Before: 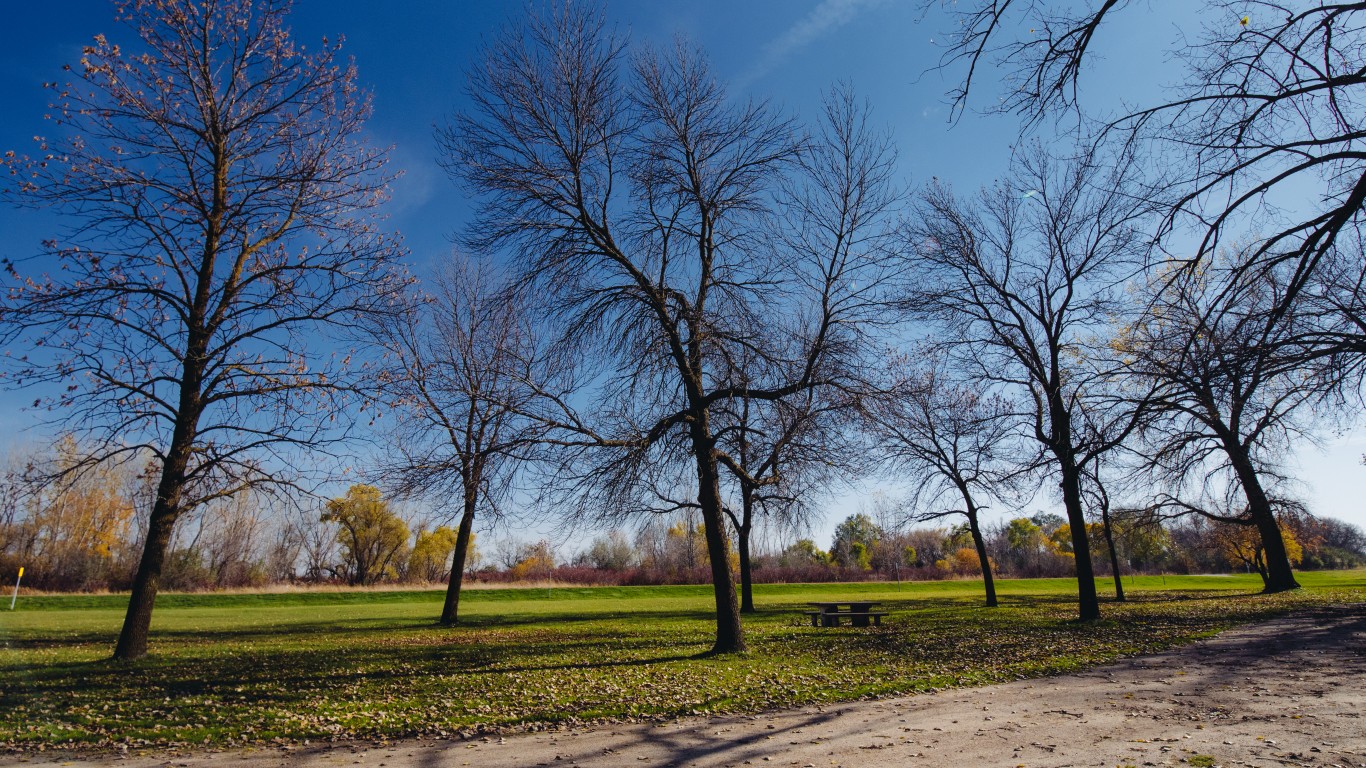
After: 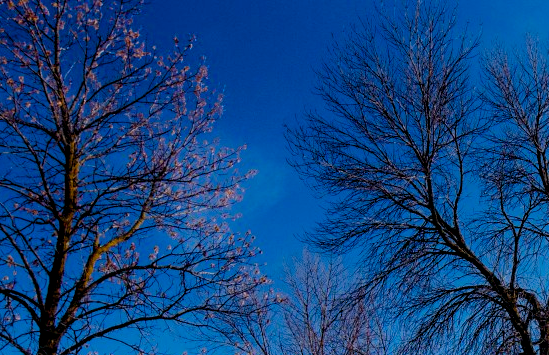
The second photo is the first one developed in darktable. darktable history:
color balance rgb: shadows lift › luminance -20.246%, power › chroma 0.315%, power › hue 23.51°, global offset › luminance -0.848%, linear chroma grading › shadows 19.96%, linear chroma grading › highlights 2.992%, linear chroma grading › mid-tones 10.2%, perceptual saturation grading › global saturation 40.481%
crop and rotate: left 10.915%, top 0.066%, right 48.857%, bottom 53.695%
